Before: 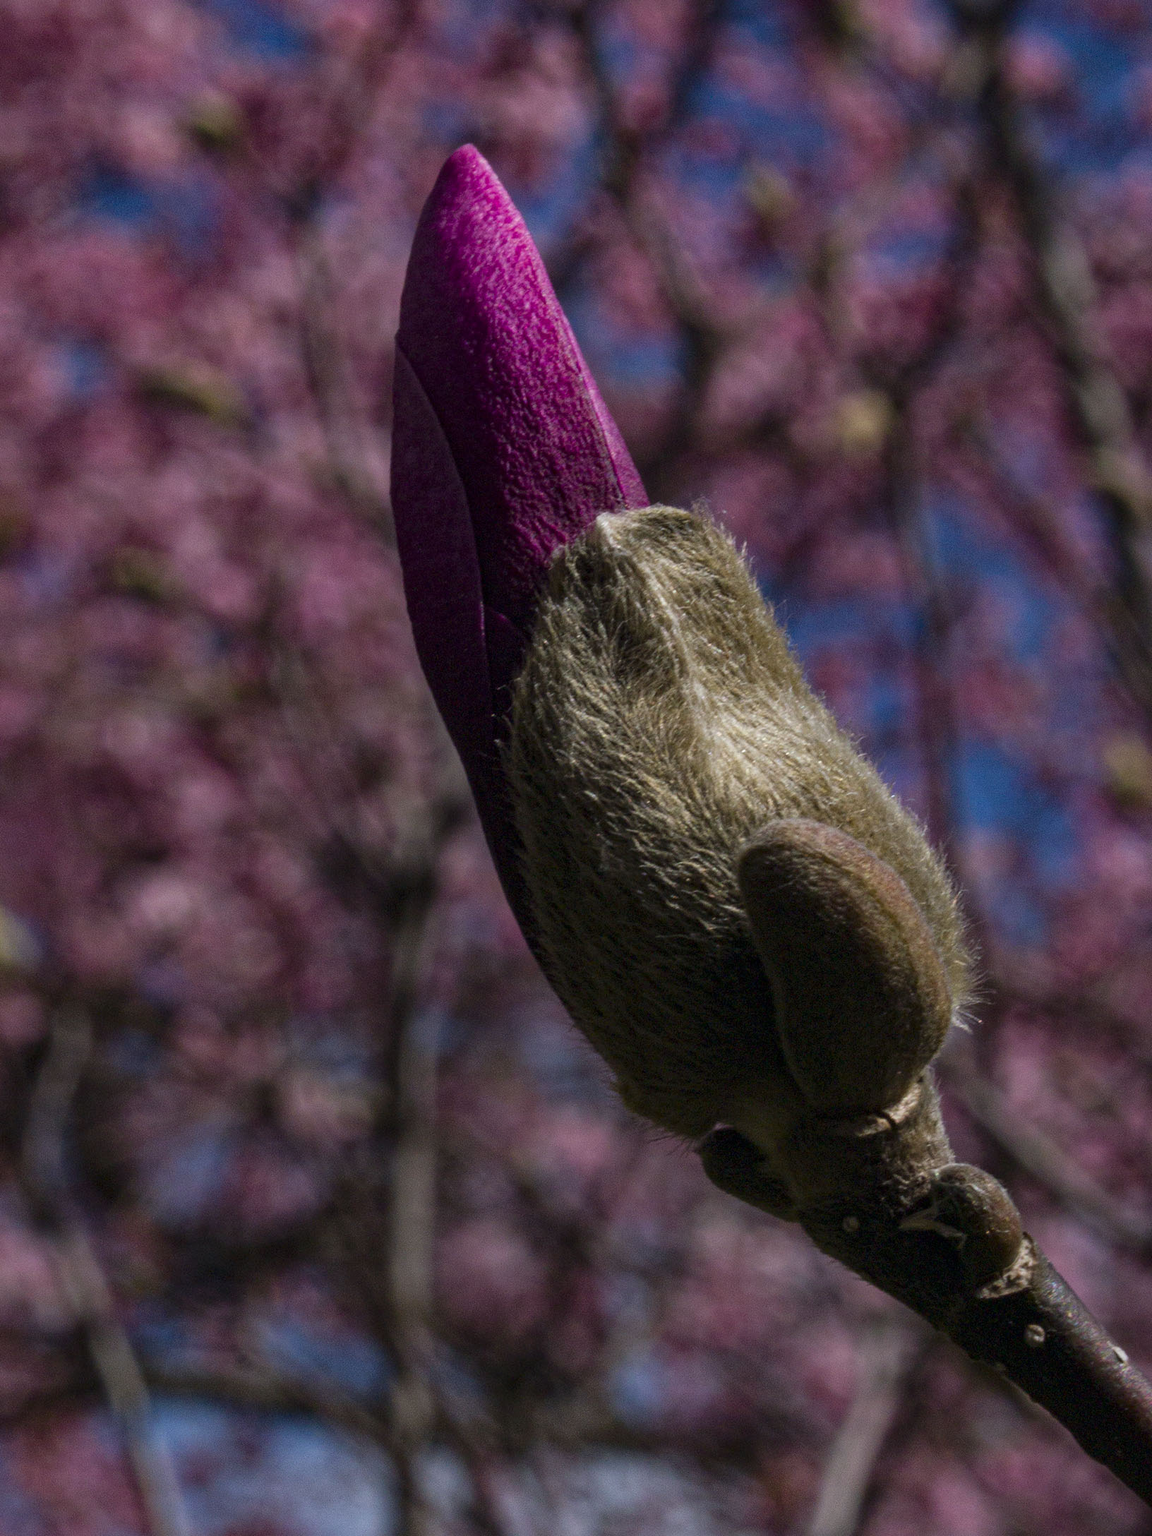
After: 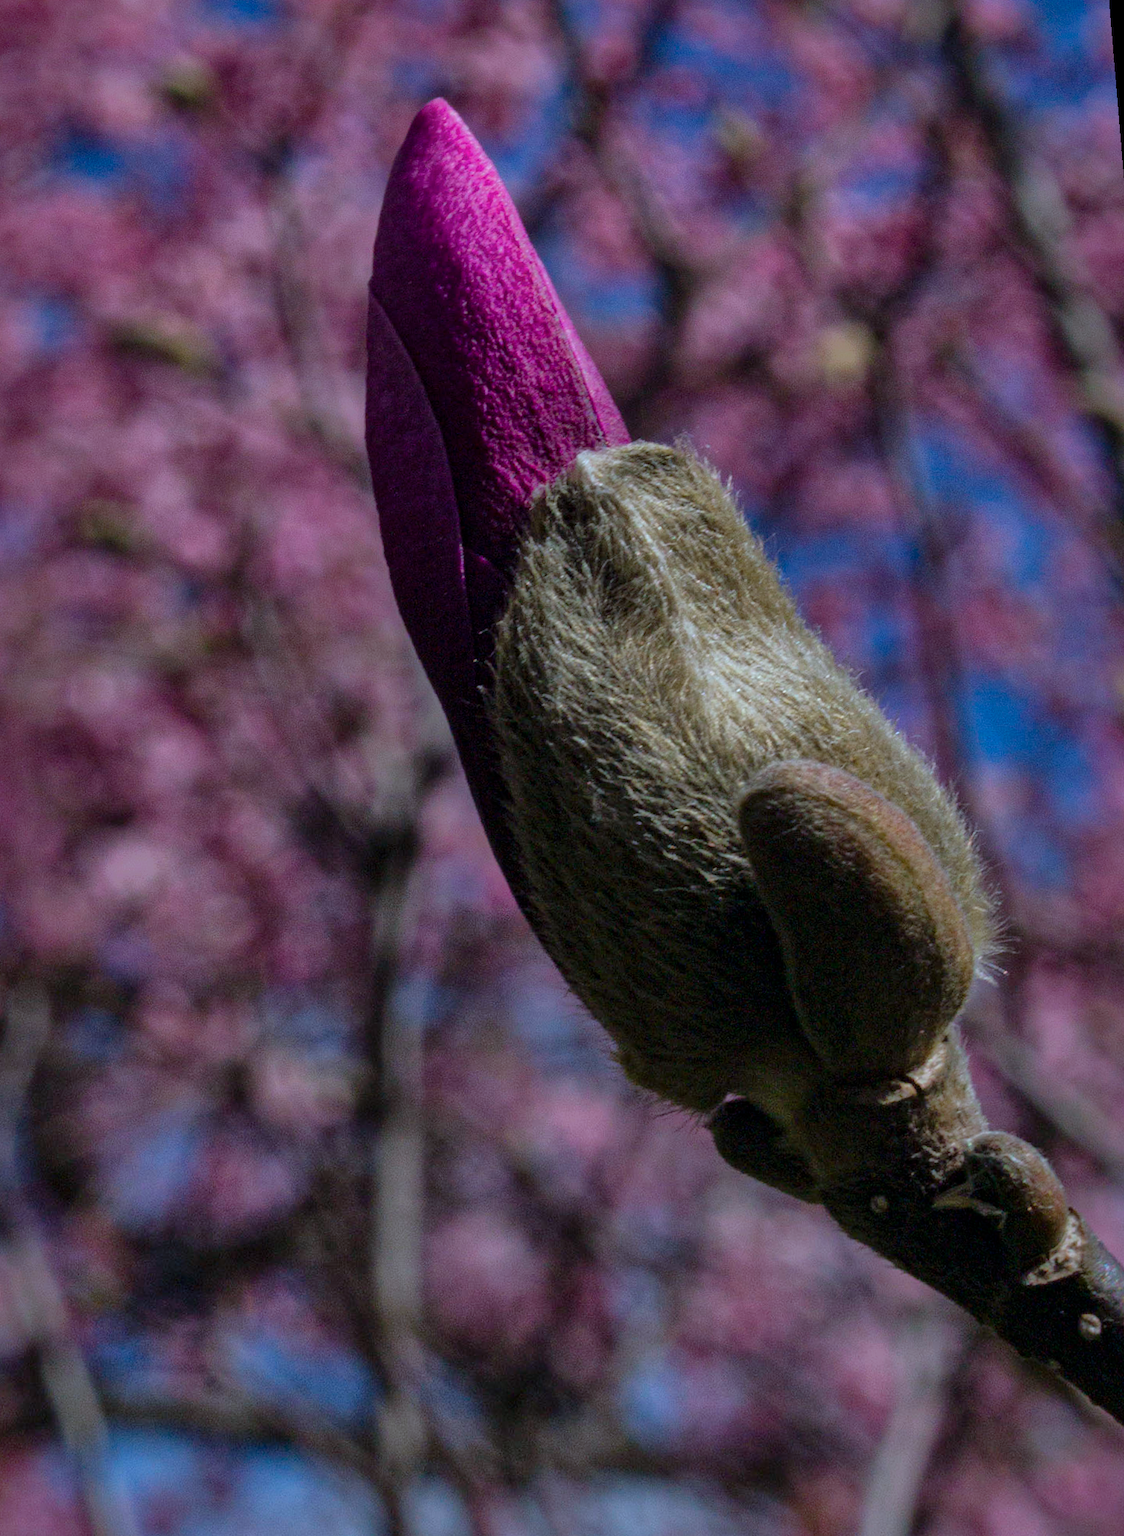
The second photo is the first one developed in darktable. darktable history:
shadows and highlights: on, module defaults
white balance: red 0.924, blue 1.095
rotate and perspective: rotation -1.68°, lens shift (vertical) -0.146, crop left 0.049, crop right 0.912, crop top 0.032, crop bottom 0.96
